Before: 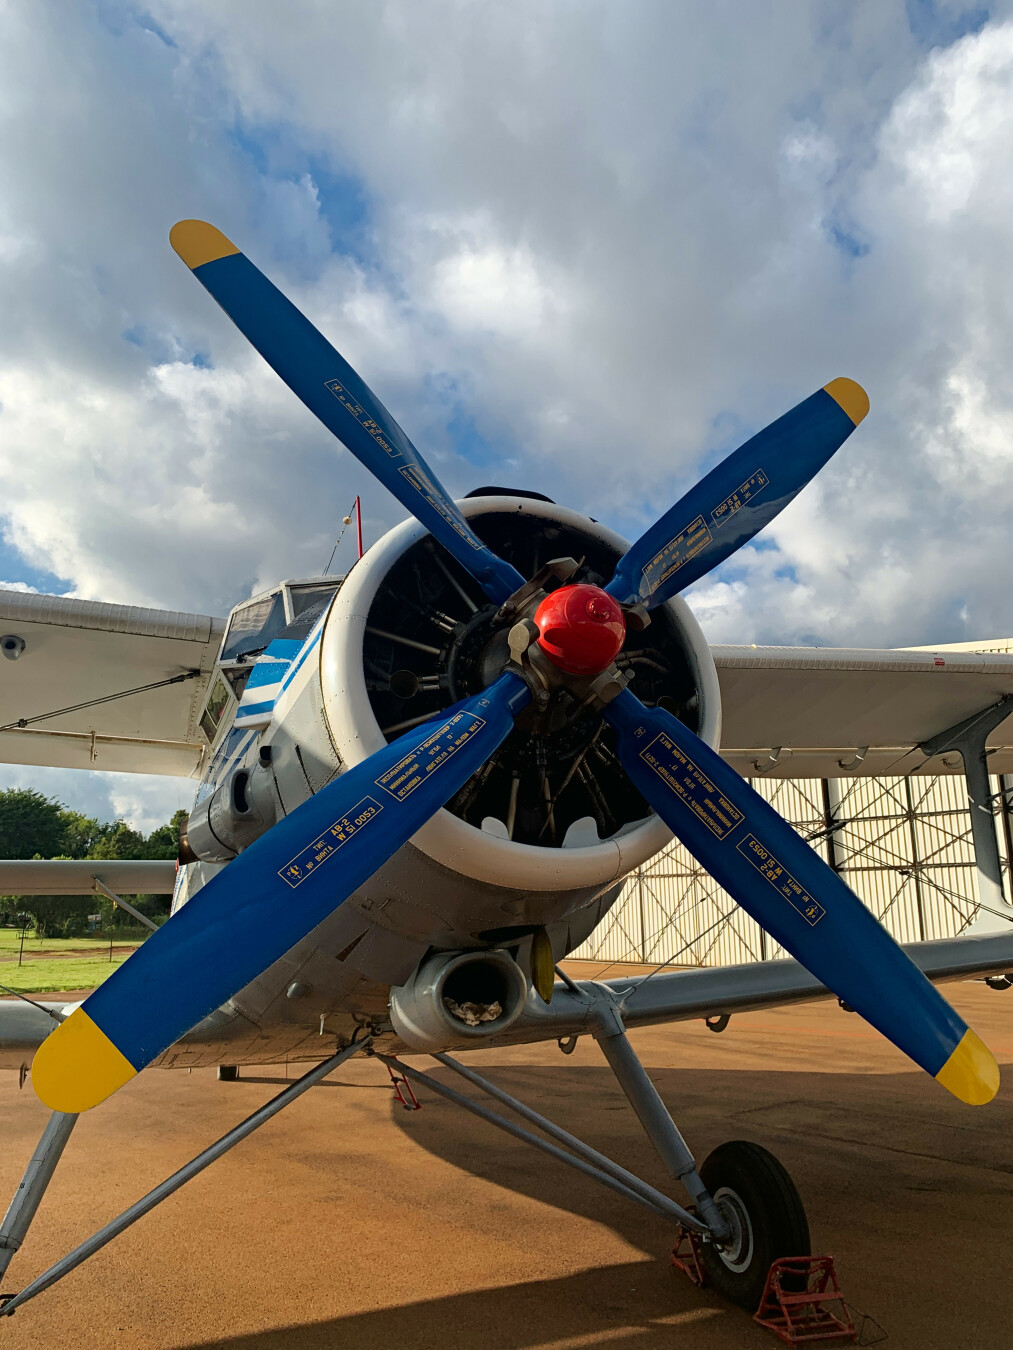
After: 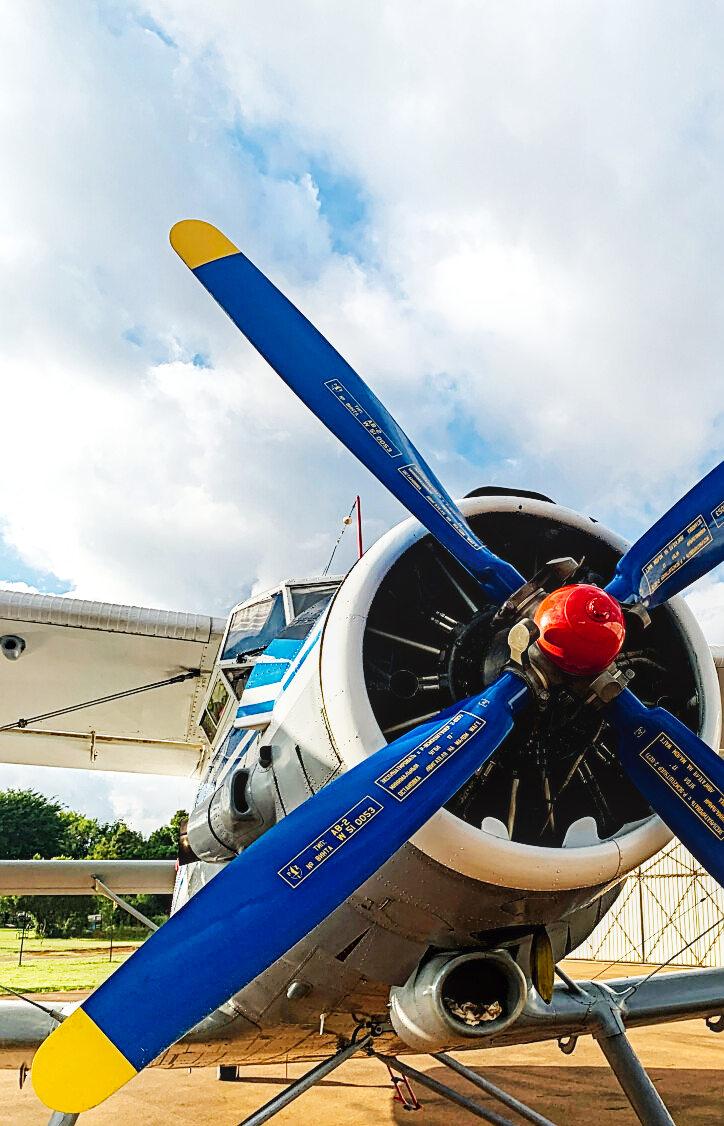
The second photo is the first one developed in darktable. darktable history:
crop: right 28.513%, bottom 16.546%
local contrast: on, module defaults
base curve: curves: ch0 [(0, 0.003) (0.001, 0.002) (0.006, 0.004) (0.02, 0.022) (0.048, 0.086) (0.094, 0.234) (0.162, 0.431) (0.258, 0.629) (0.385, 0.8) (0.548, 0.918) (0.751, 0.988) (1, 1)], preserve colors none
sharpen: on, module defaults
